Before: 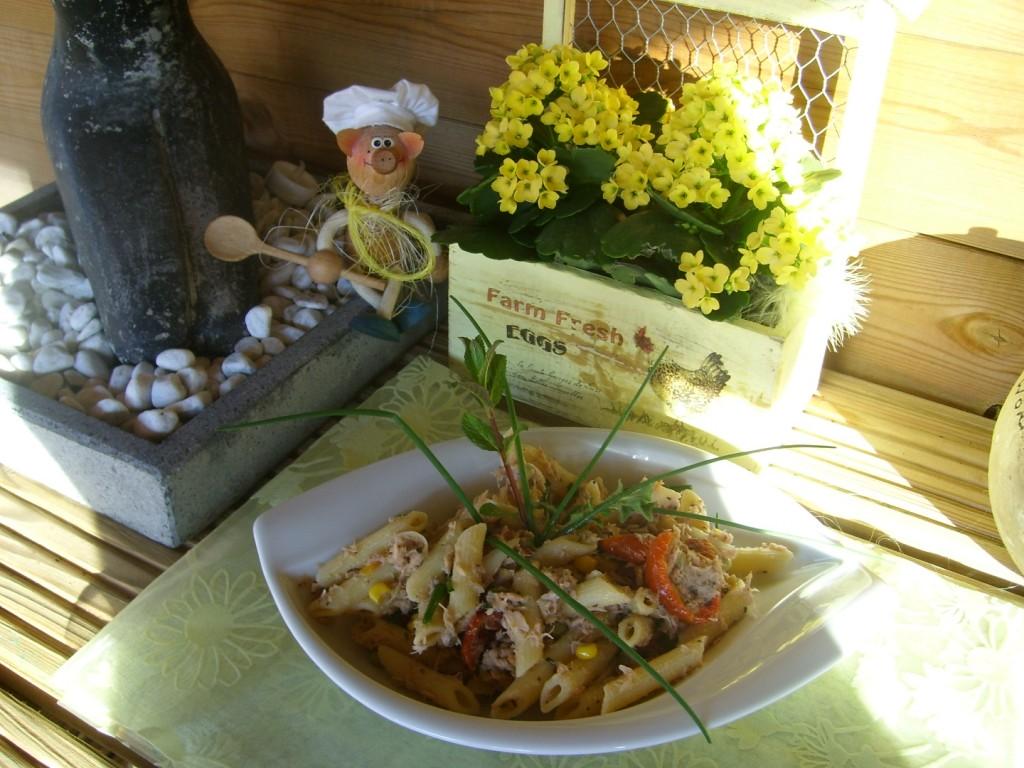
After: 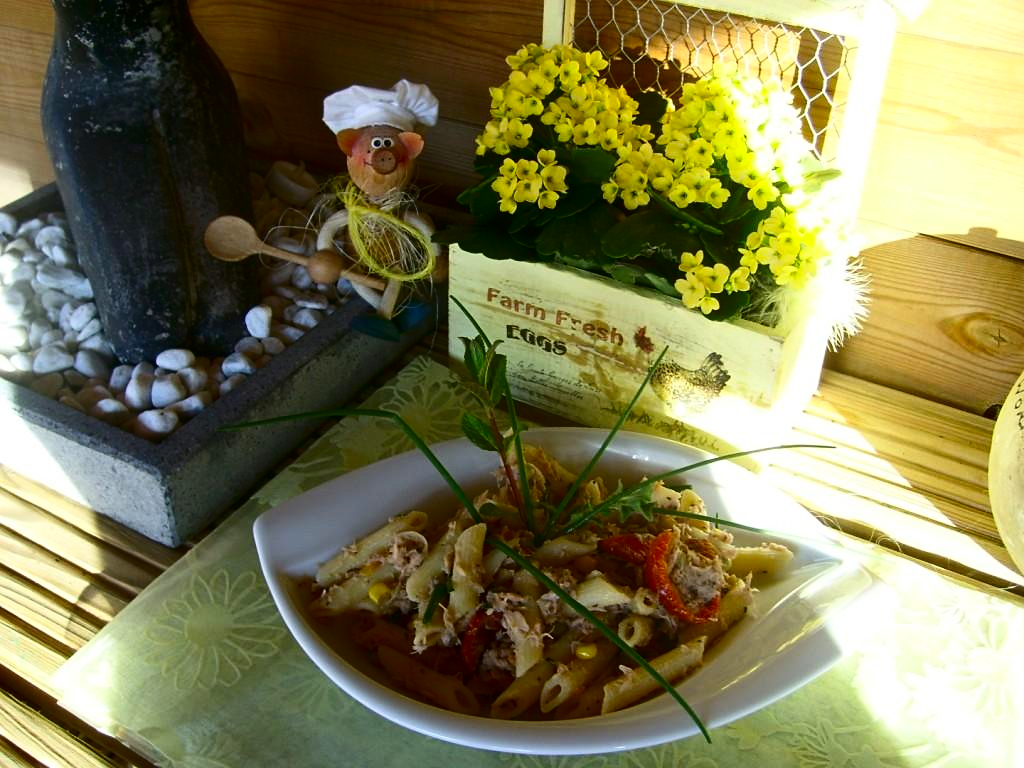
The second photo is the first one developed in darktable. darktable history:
contrast brightness saturation: contrast 0.211, brightness -0.107, saturation 0.214
sharpen: amount 0.217
